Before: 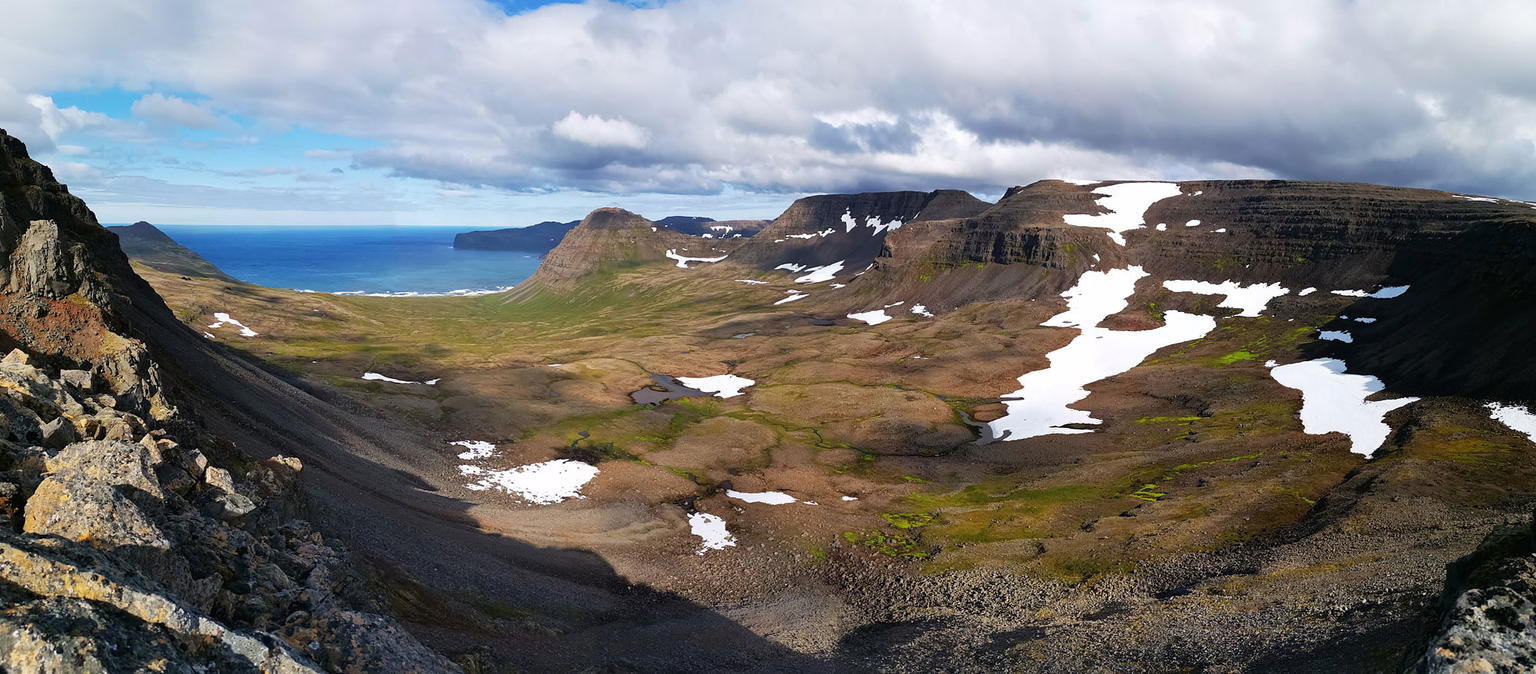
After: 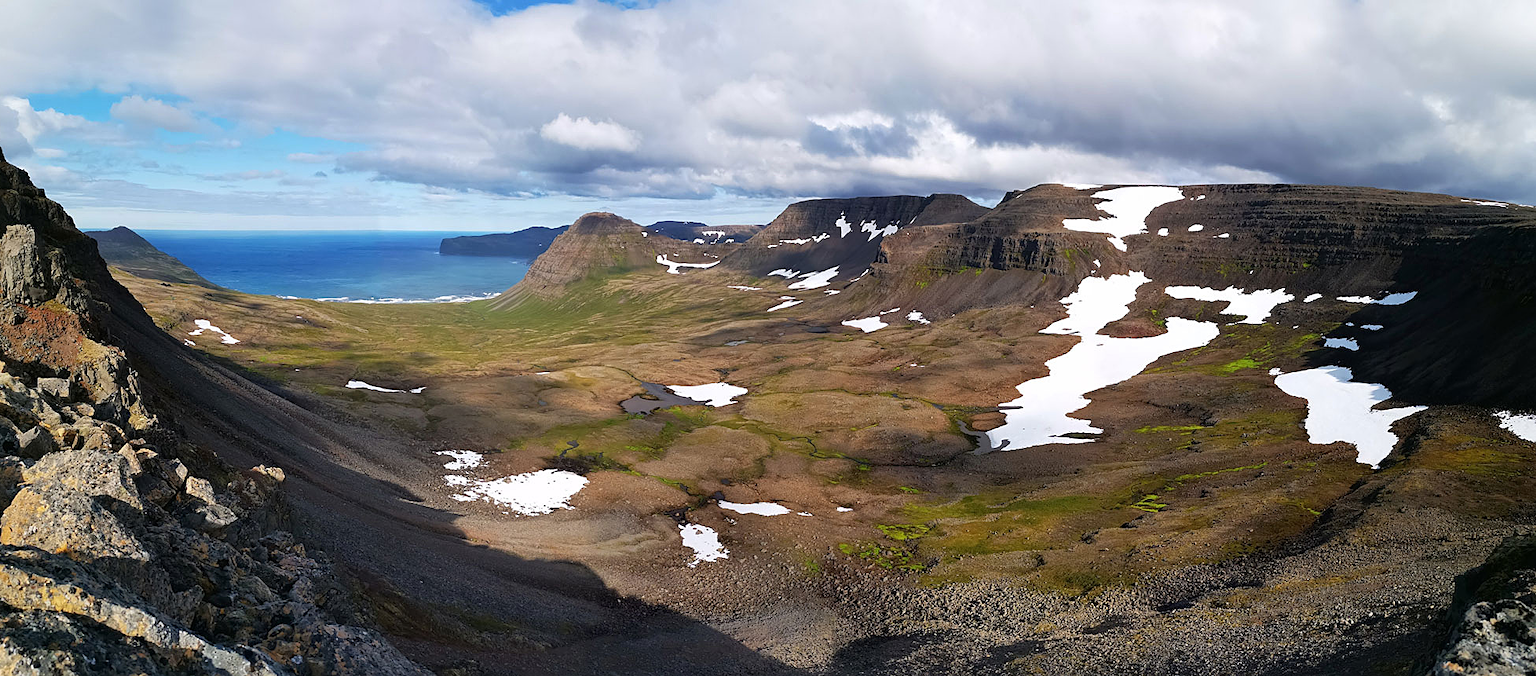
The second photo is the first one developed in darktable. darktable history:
crop and rotate: left 1.589%, right 0.61%, bottom 1.617%
sharpen: amount 0.205
